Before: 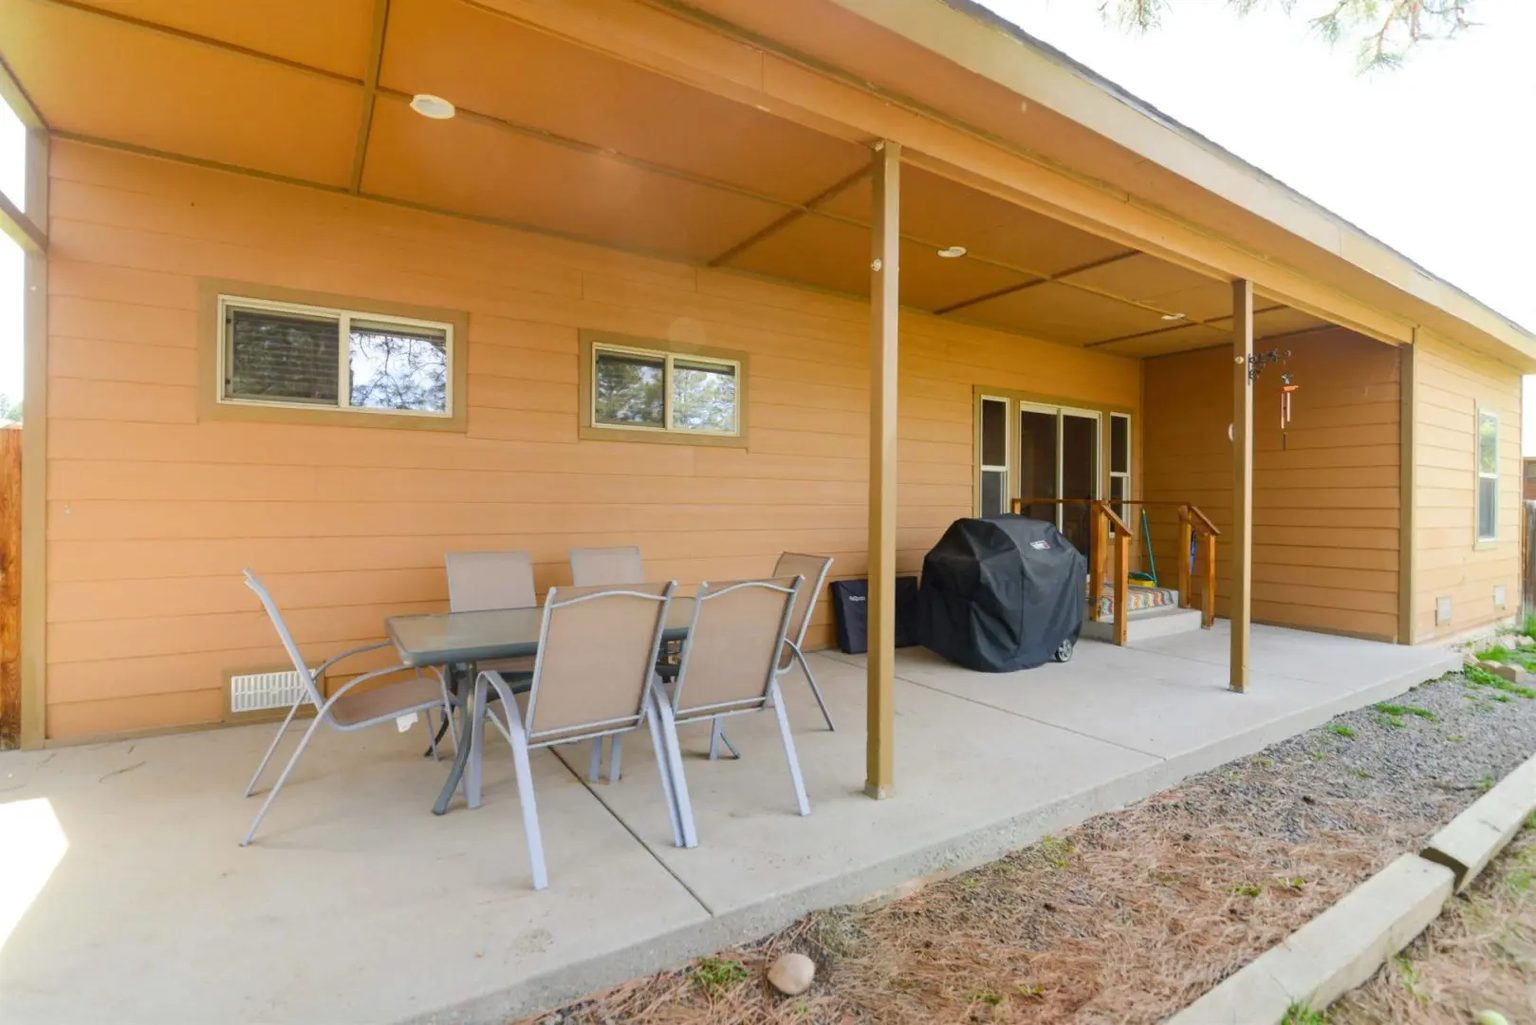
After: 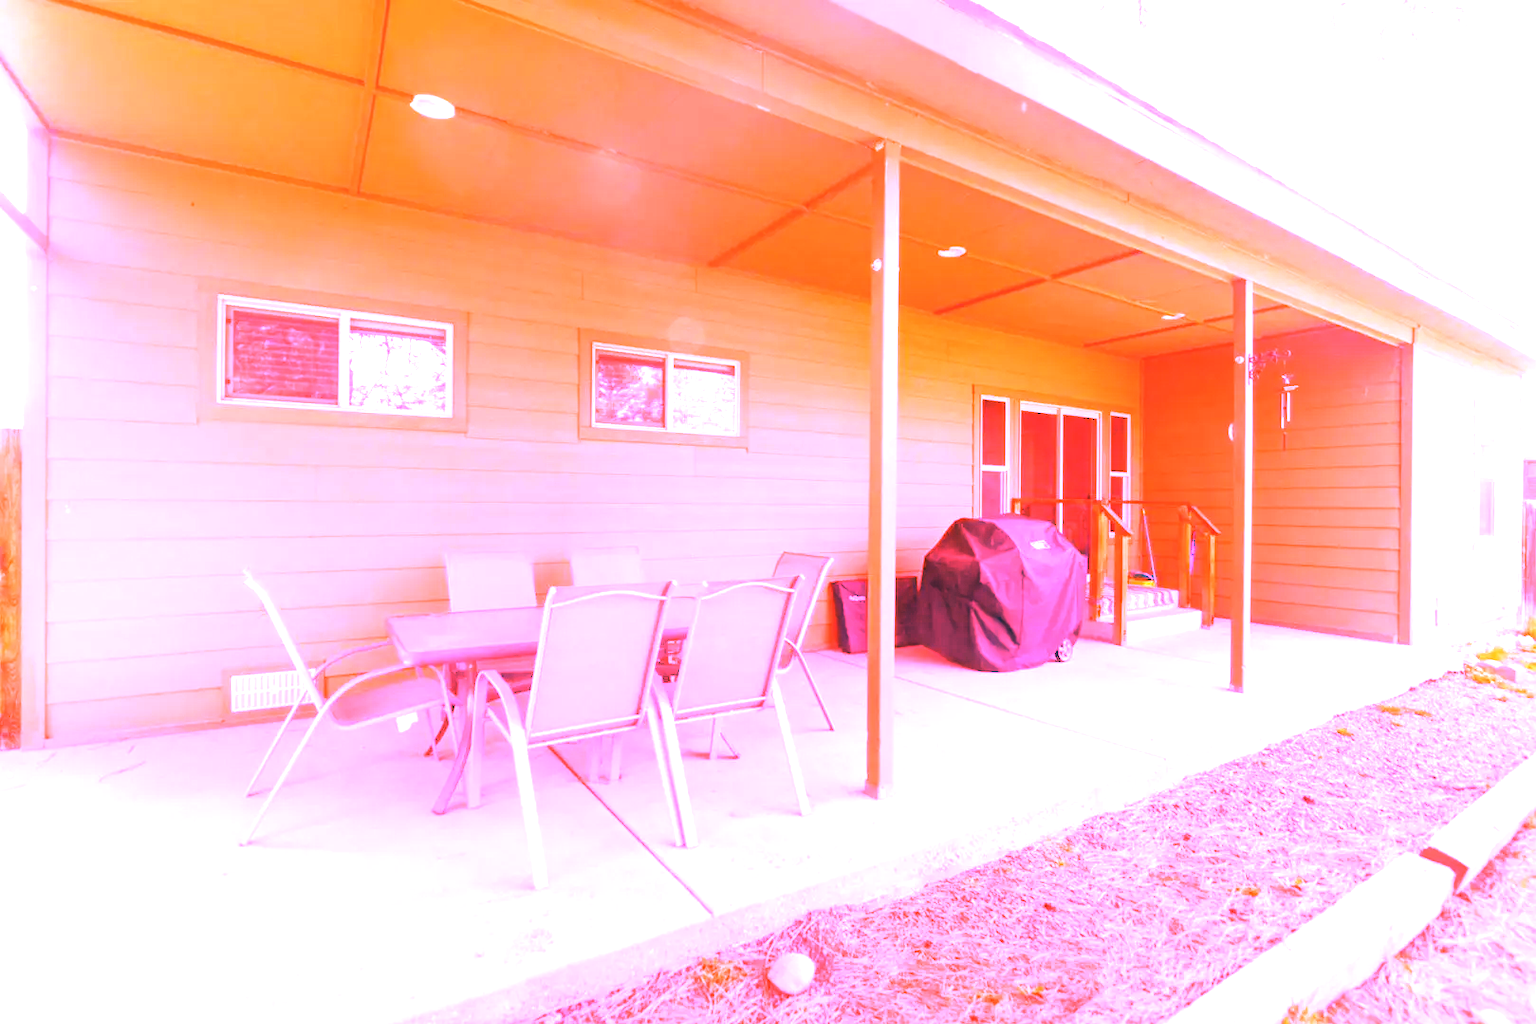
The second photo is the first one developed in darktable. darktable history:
exposure: black level correction -0.005, exposure 1 EV, compensate highlight preservation false
white balance: red 4.26, blue 1.802
